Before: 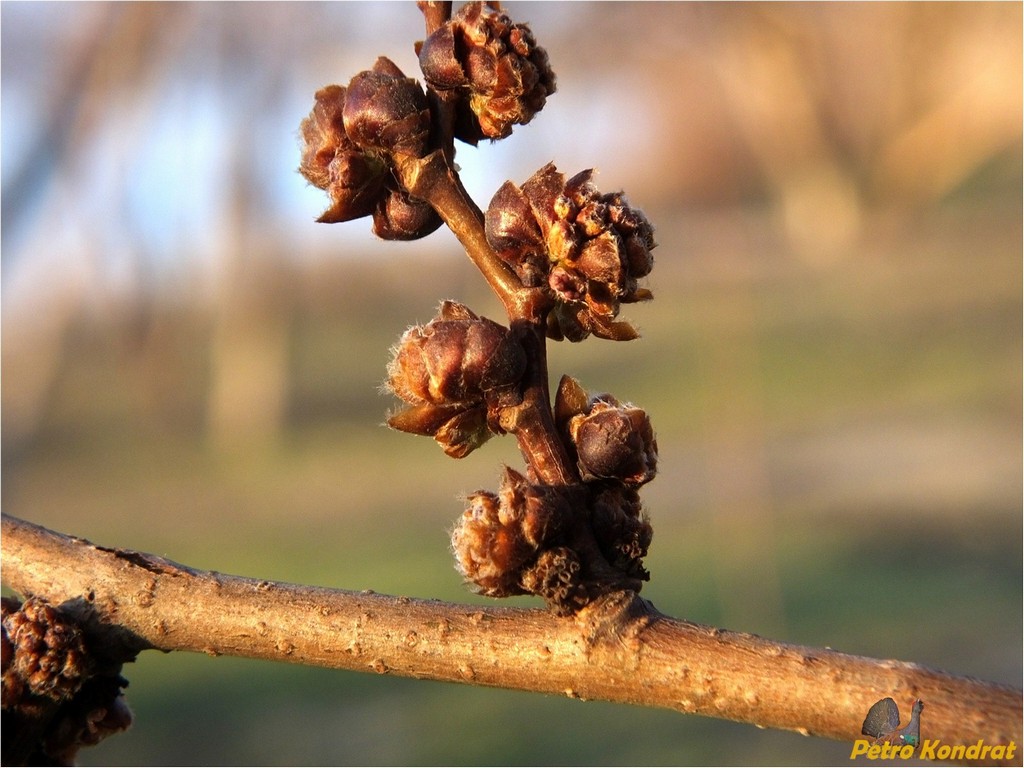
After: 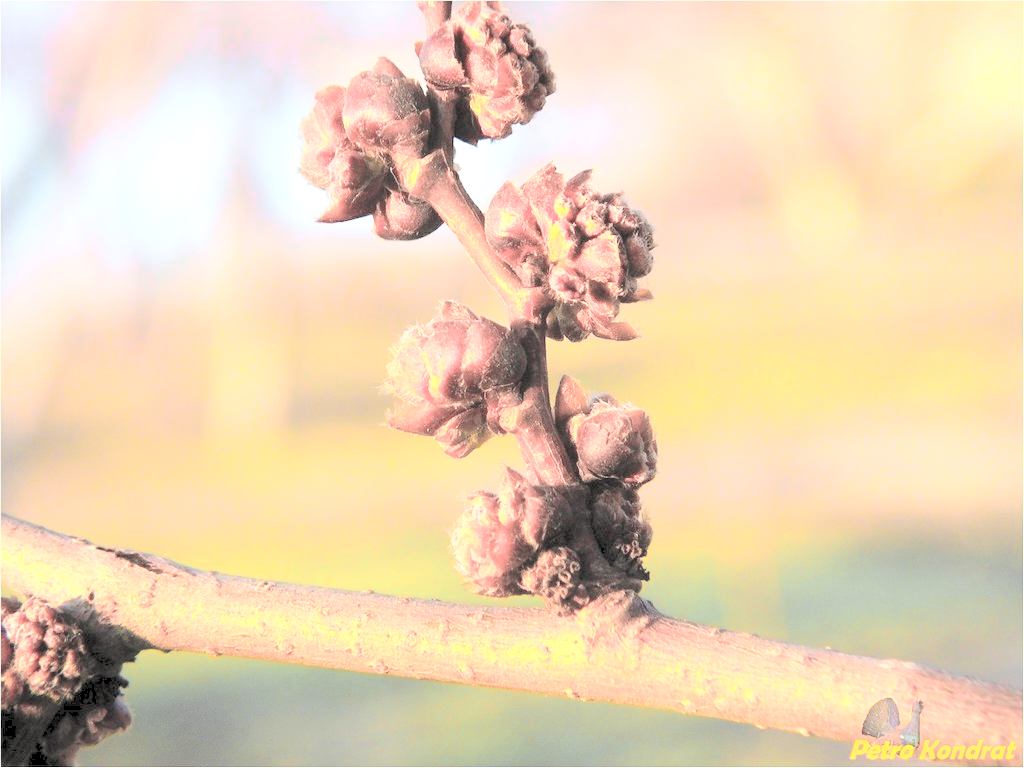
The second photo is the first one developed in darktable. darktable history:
shadows and highlights: shadows 0, highlights 40
contrast brightness saturation: brightness 1
color zones: curves: ch0 [(0.257, 0.558) (0.75, 0.565)]; ch1 [(0.004, 0.857) (0.14, 0.416) (0.257, 0.695) (0.442, 0.032) (0.736, 0.266) (0.891, 0.741)]; ch2 [(0, 0.623) (0.112, 0.436) (0.271, 0.474) (0.516, 0.64) (0.743, 0.286)]
